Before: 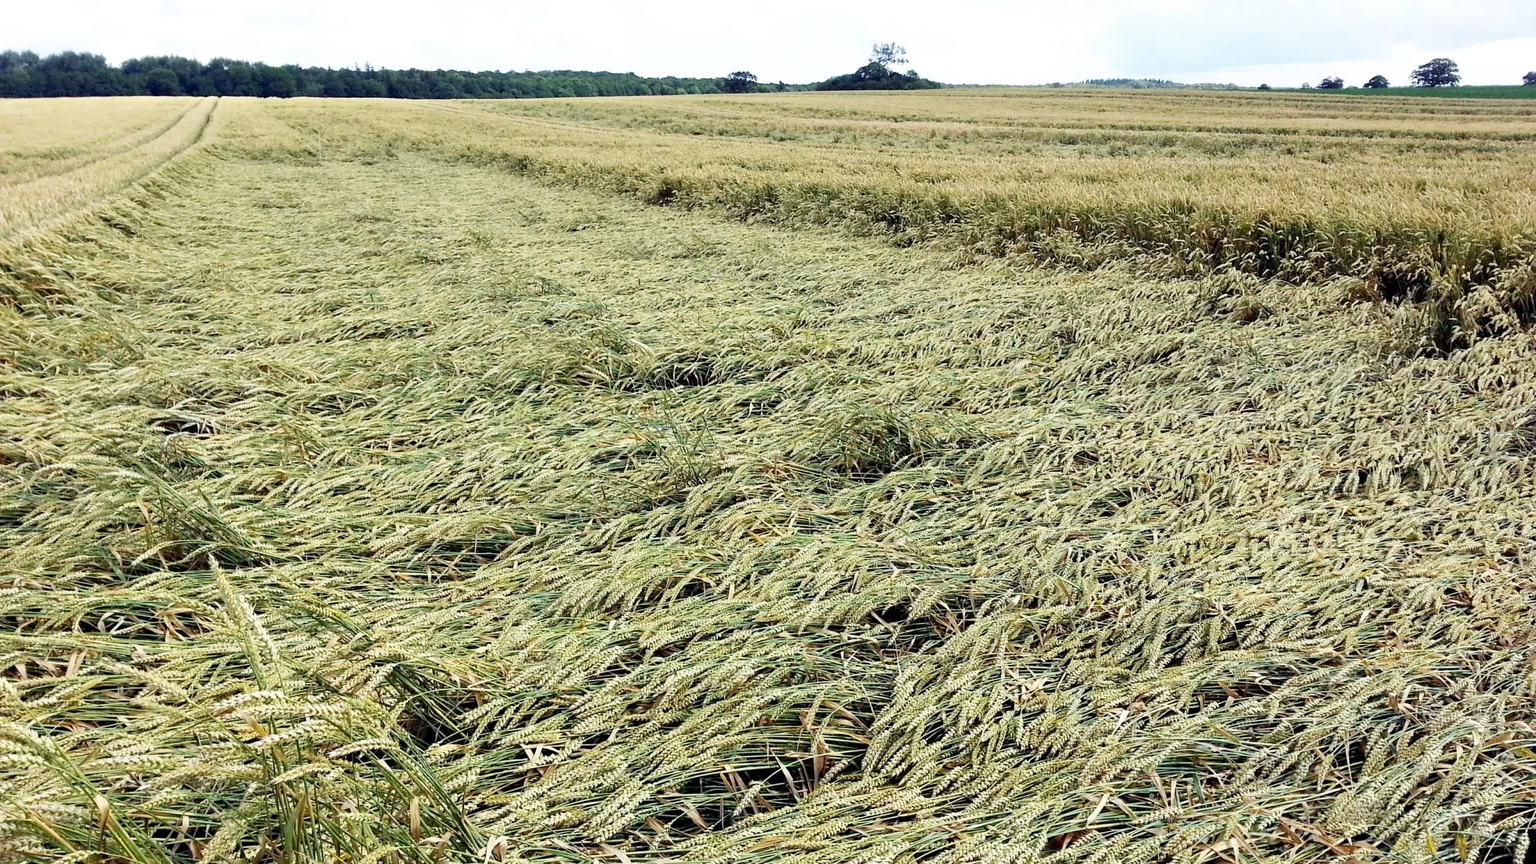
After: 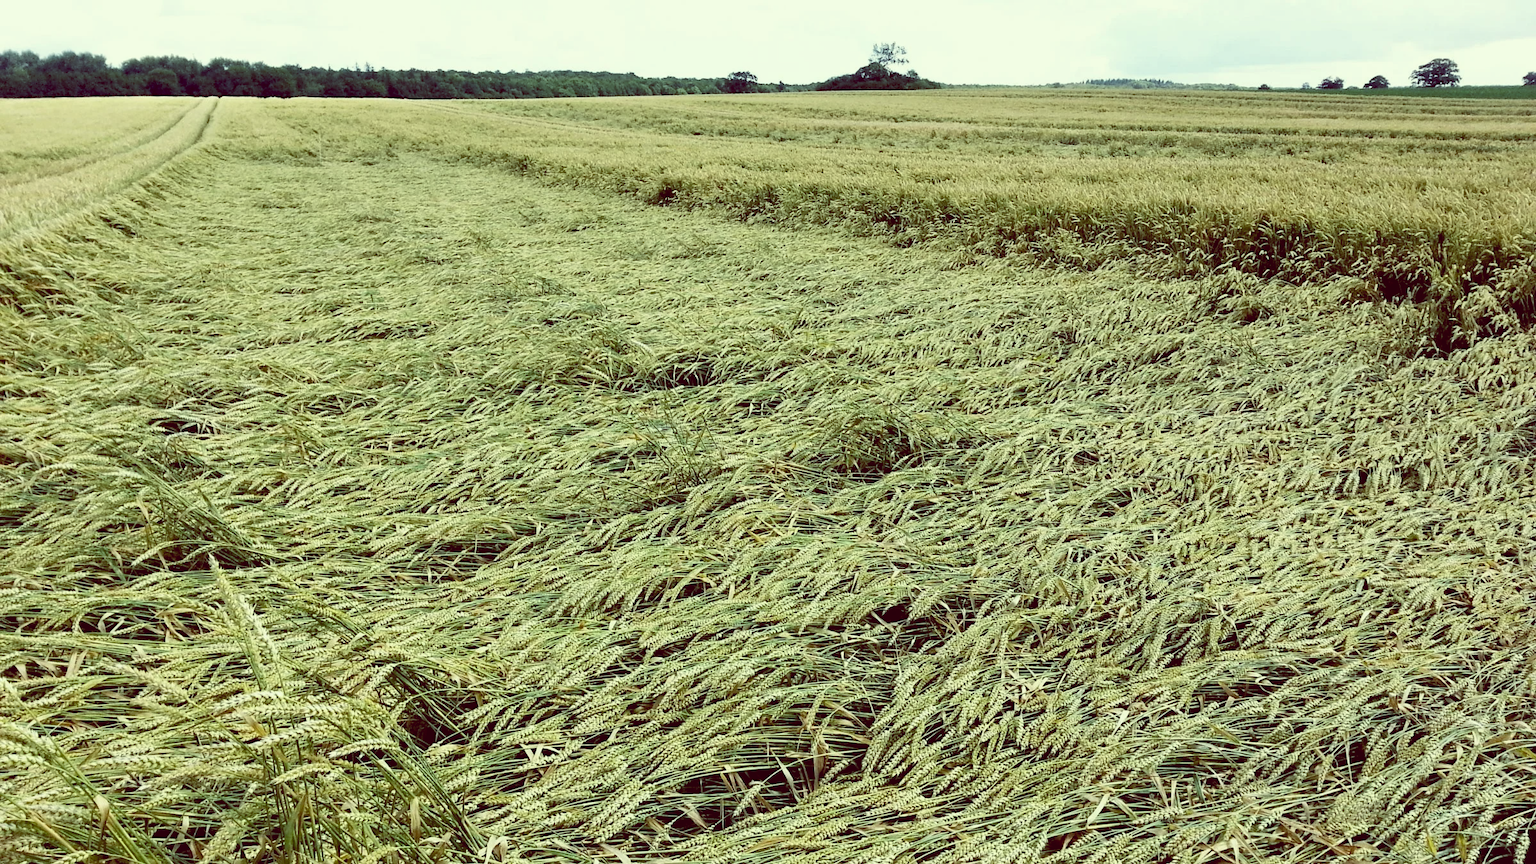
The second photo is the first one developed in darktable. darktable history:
color balance: lift [1, 1.015, 0.987, 0.985], gamma [1, 0.959, 1.042, 0.958], gain [0.927, 0.938, 1.072, 0.928], contrast 1.5%
color correction: highlights a* 2.75, highlights b* 5, shadows a* -2.04, shadows b* -4.84, saturation 0.8
